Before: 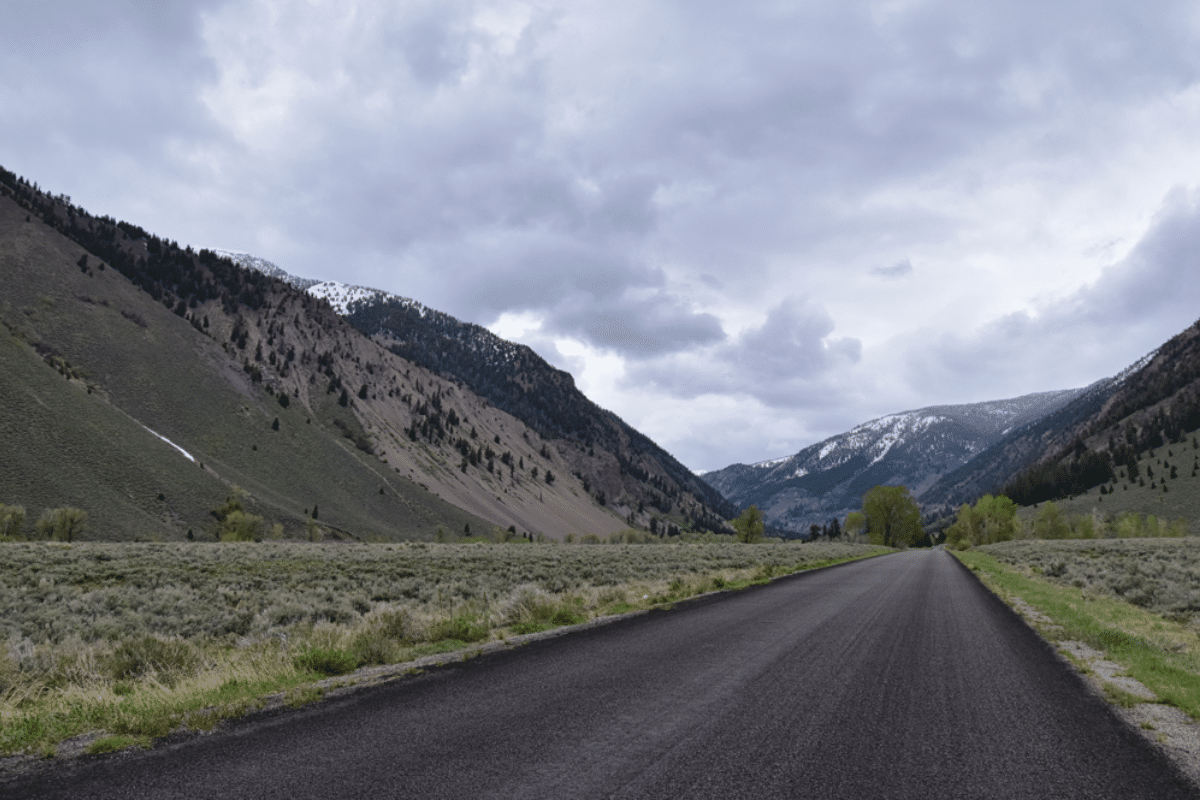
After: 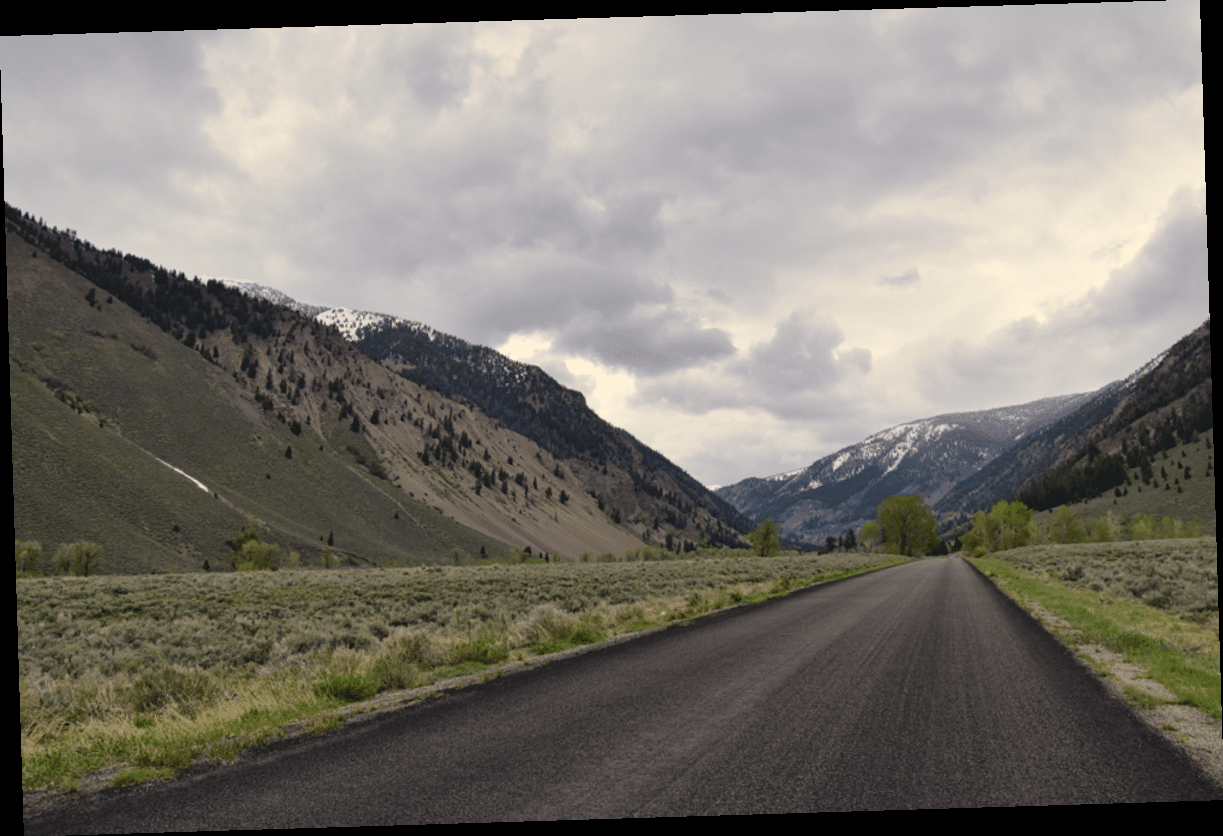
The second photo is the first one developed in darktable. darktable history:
color correction: highlights a* 1.39, highlights b* 17.83
rotate and perspective: rotation -1.75°, automatic cropping off
